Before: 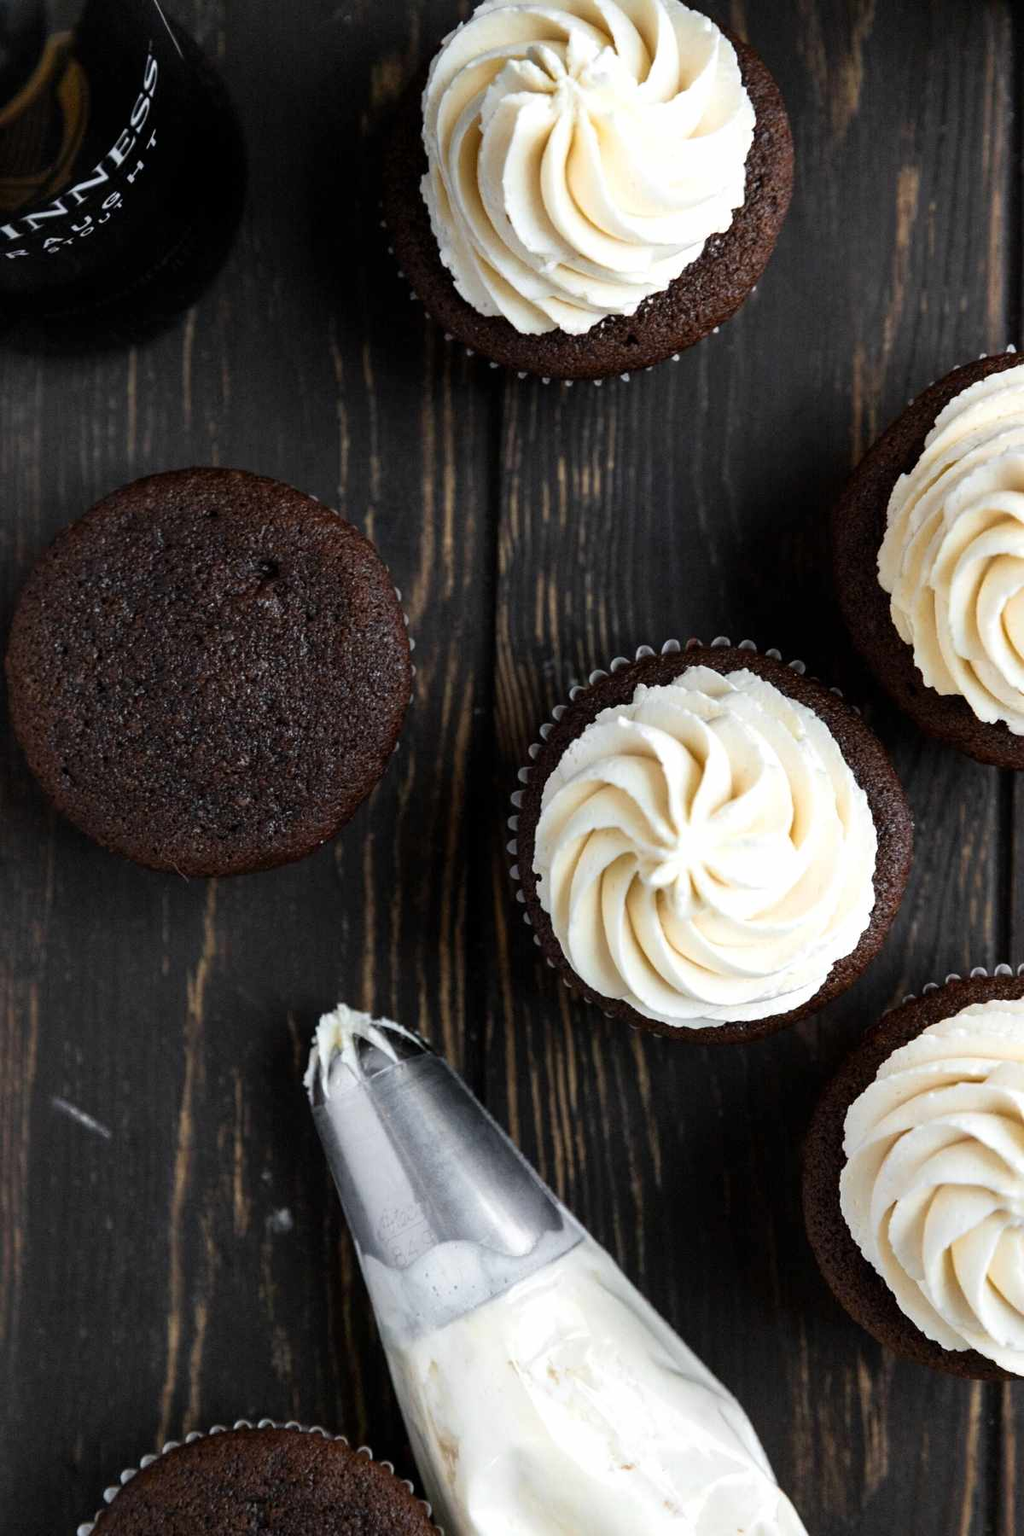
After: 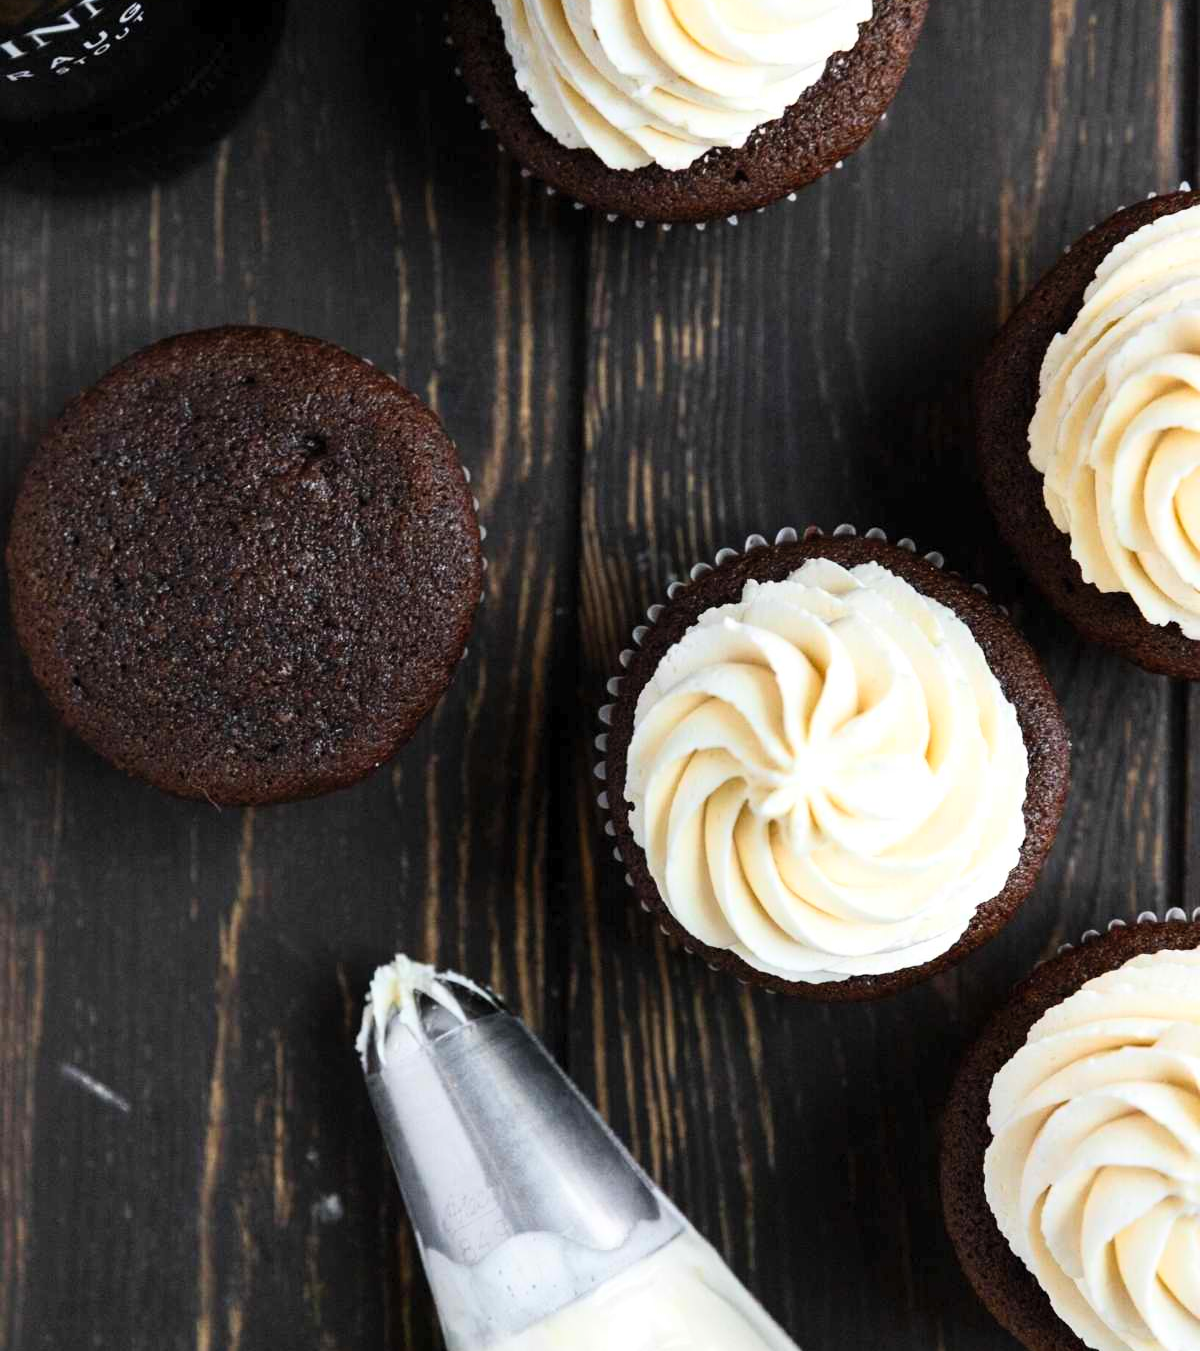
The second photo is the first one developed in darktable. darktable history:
contrast brightness saturation: contrast 0.2, brightness 0.167, saturation 0.228
crop and rotate: top 12.369%, bottom 12.561%
